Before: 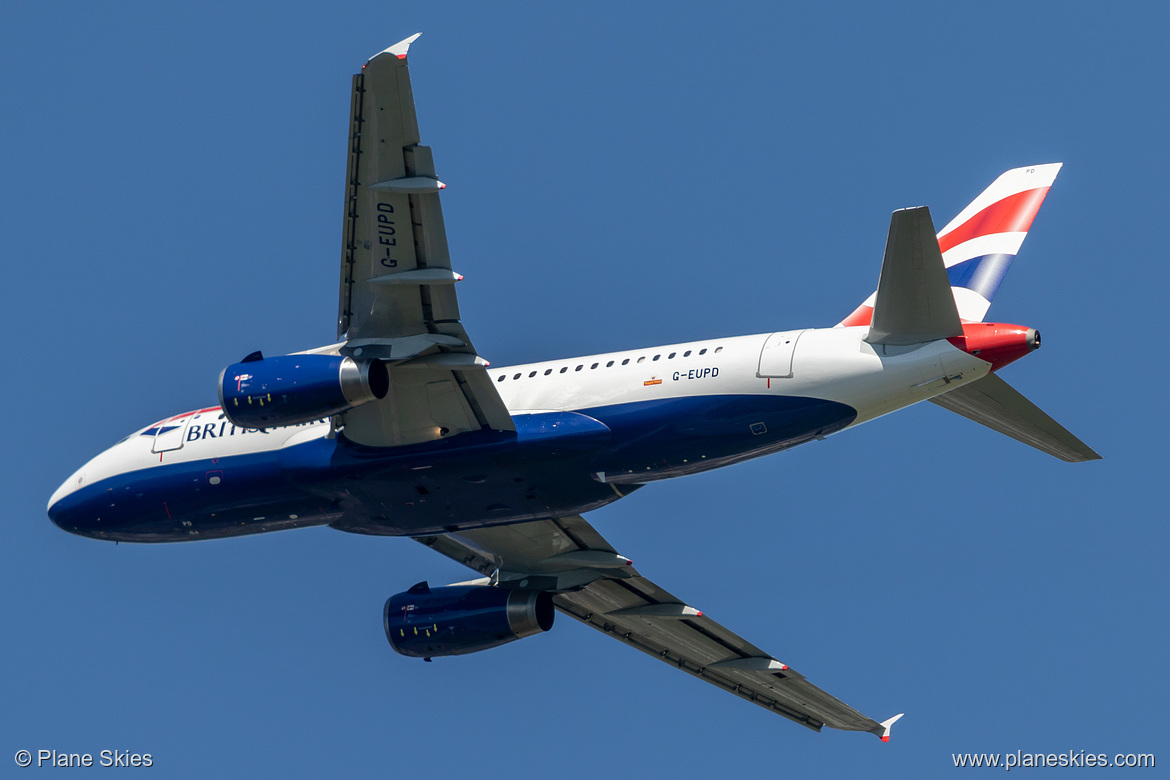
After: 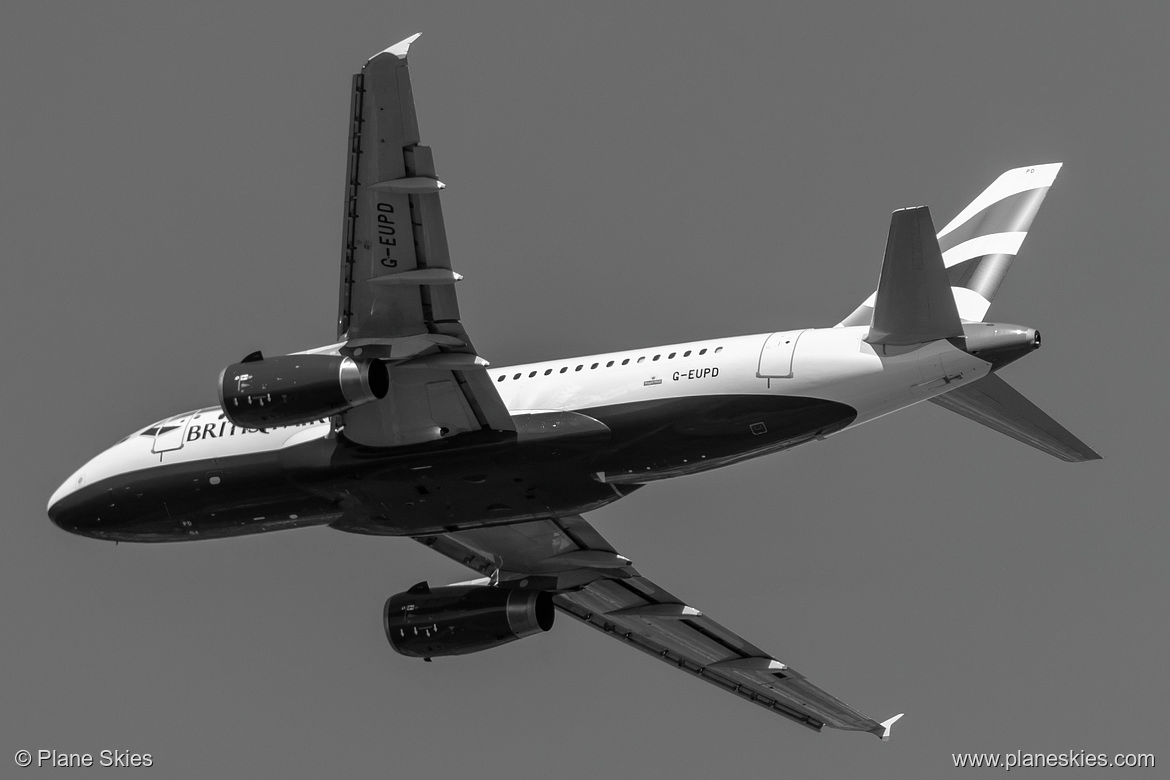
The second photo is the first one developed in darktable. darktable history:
contrast brightness saturation: saturation -0.997
